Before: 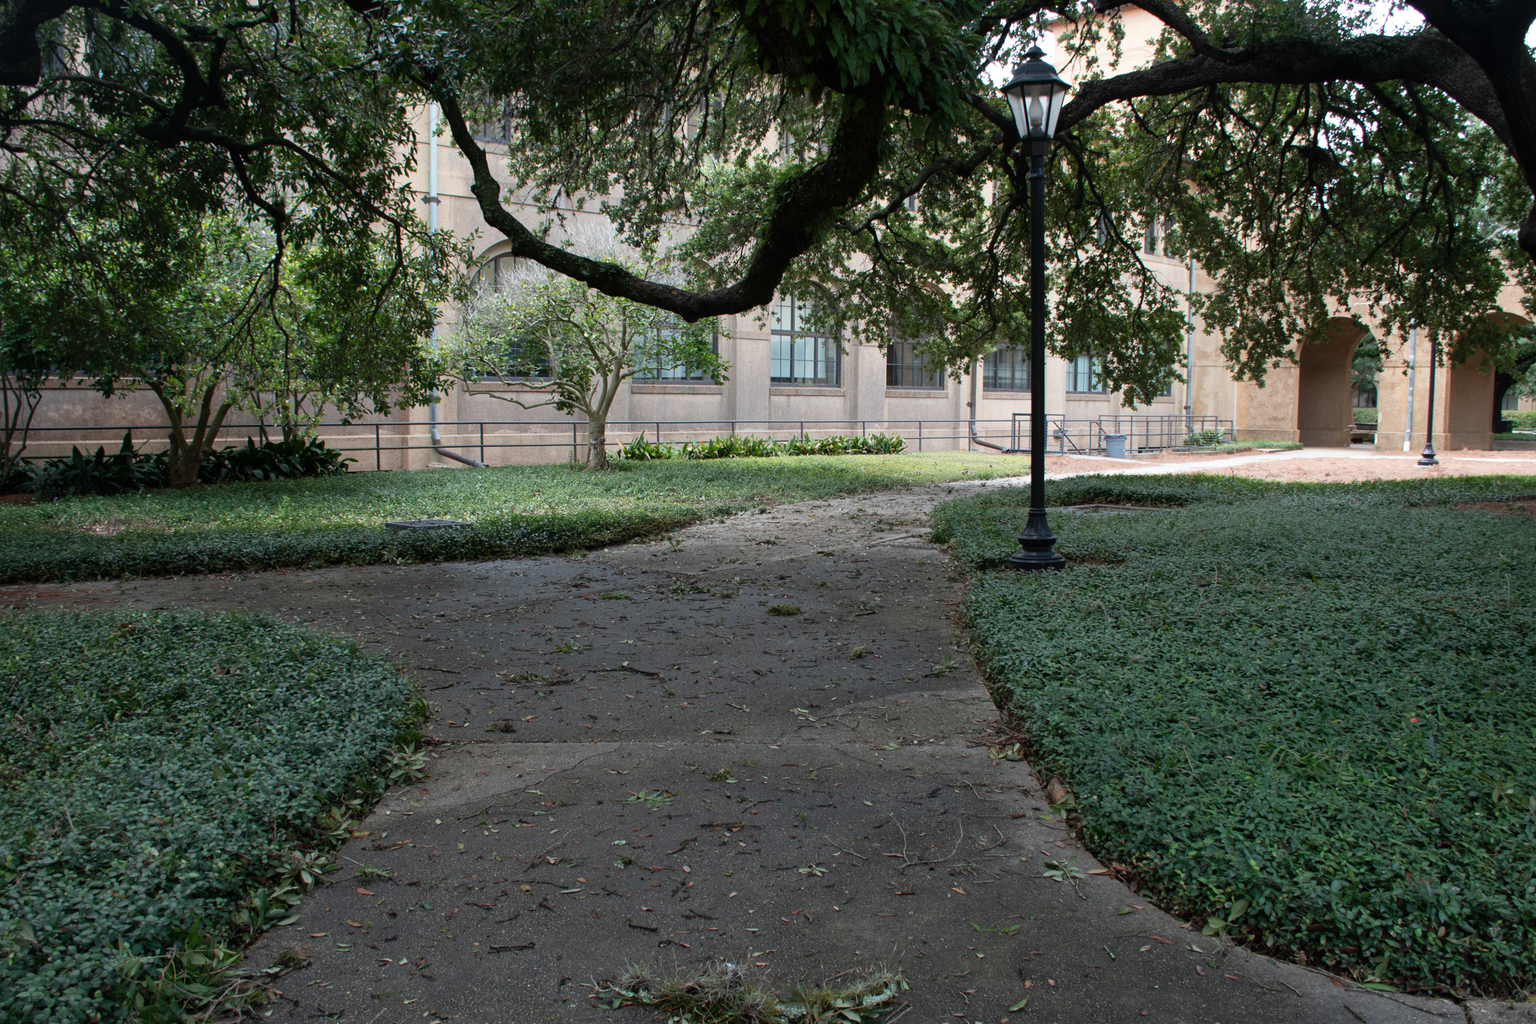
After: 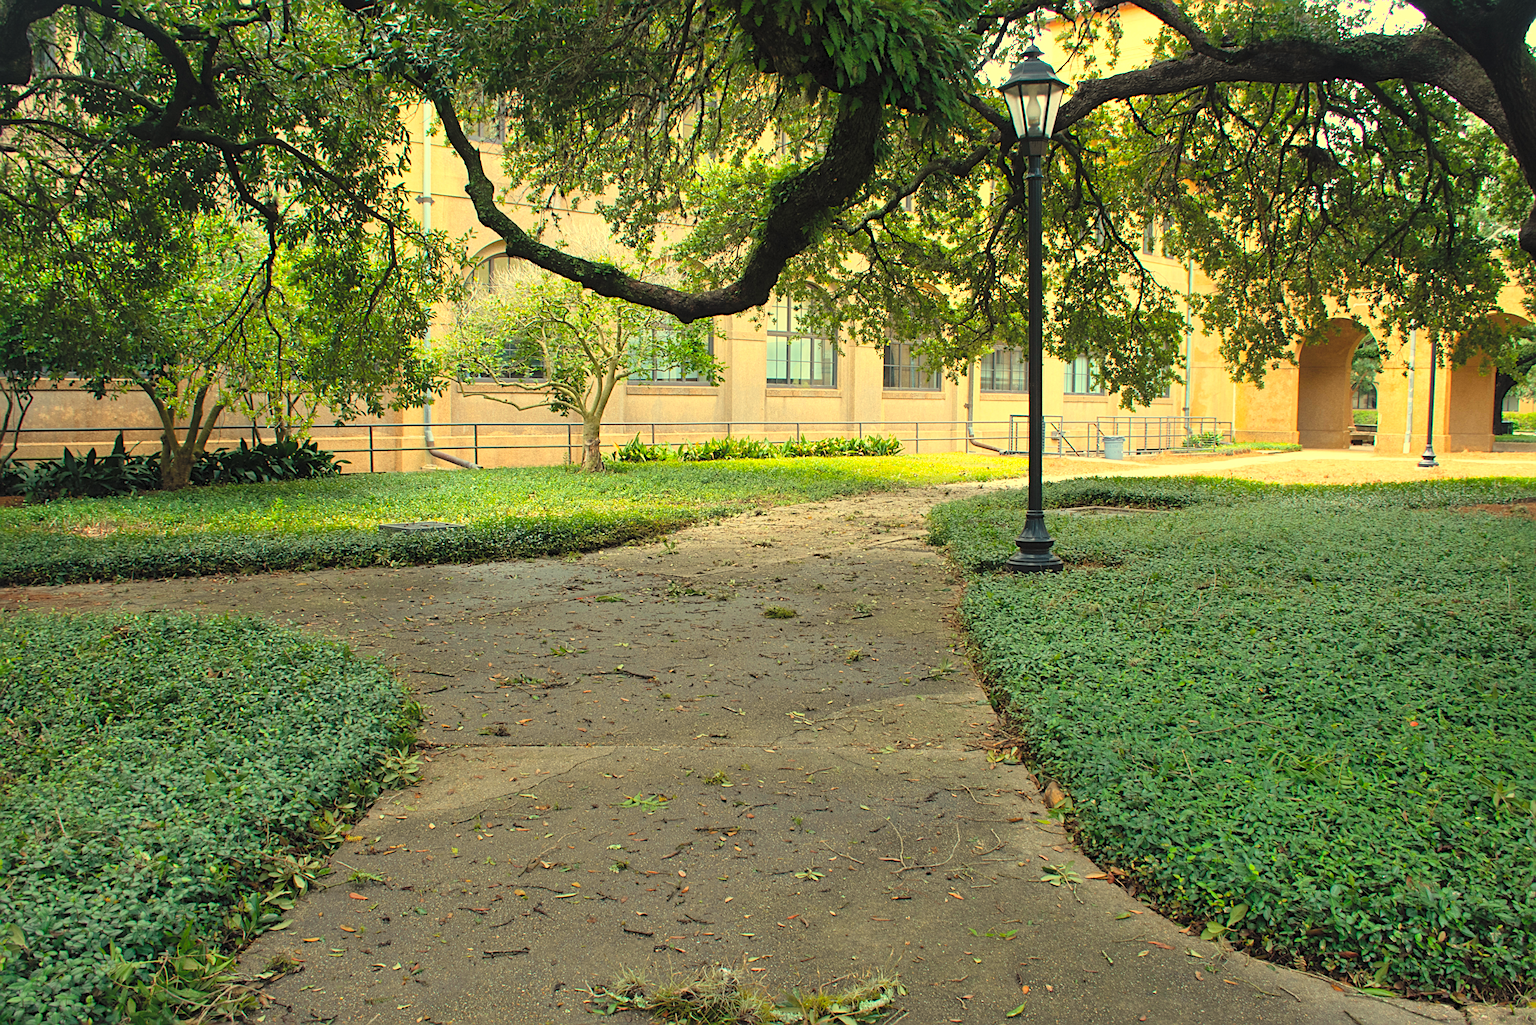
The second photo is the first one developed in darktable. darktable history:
exposure: black level correction 0, exposure 0.4 EV, compensate exposure bias true, compensate highlight preservation false
sharpen: on, module defaults
crop and rotate: left 0.614%, top 0.179%, bottom 0.309%
rotate and perspective: automatic cropping original format, crop left 0, crop top 0
contrast brightness saturation: contrast 0.1, brightness 0.3, saturation 0.14
white balance: red 1.08, blue 0.791
color balance rgb: linear chroma grading › global chroma 15%, perceptual saturation grading › global saturation 30%
